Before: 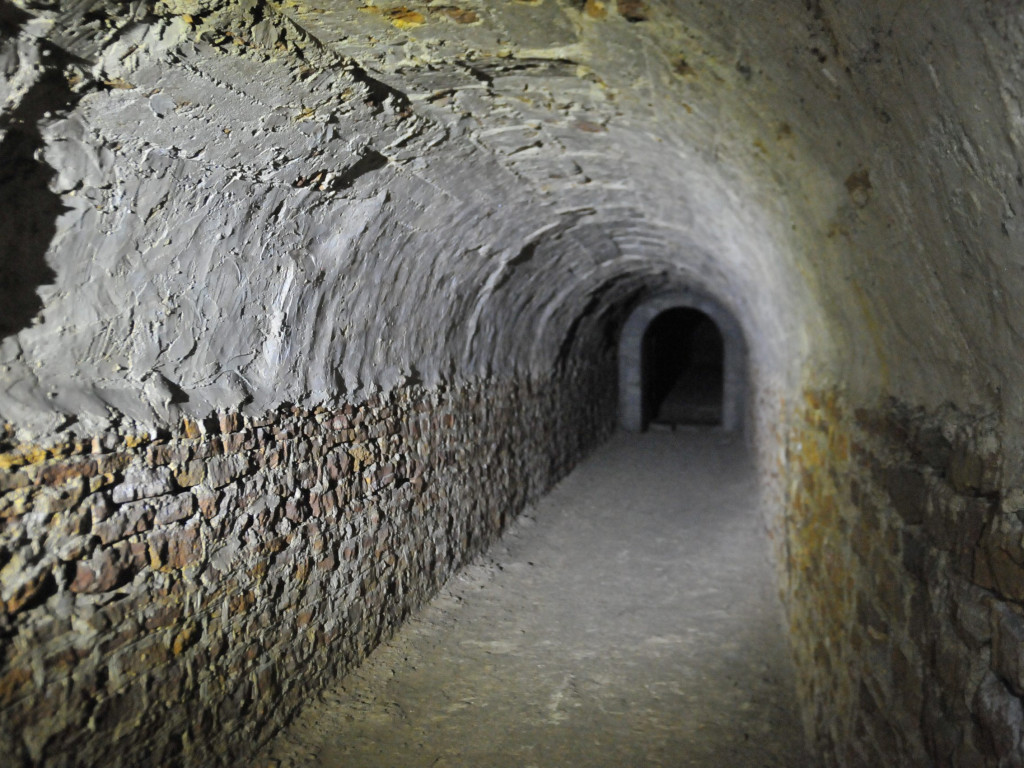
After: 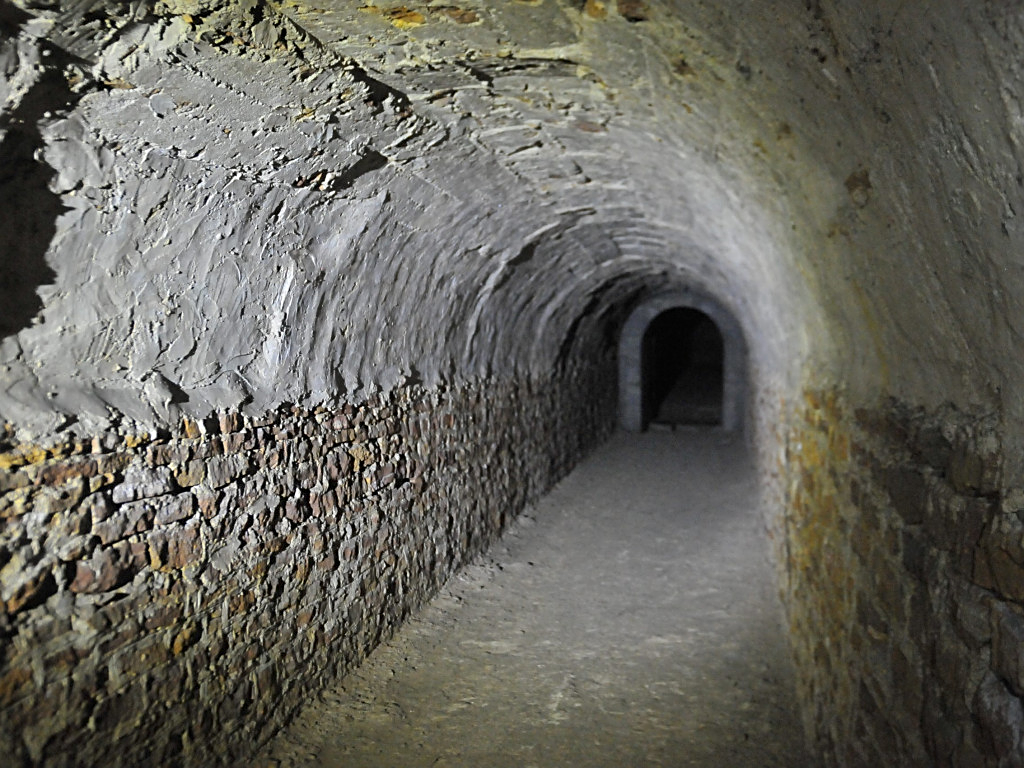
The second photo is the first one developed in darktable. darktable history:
shadows and highlights: shadows -25.95, highlights 50.77, soften with gaussian
sharpen: on, module defaults
